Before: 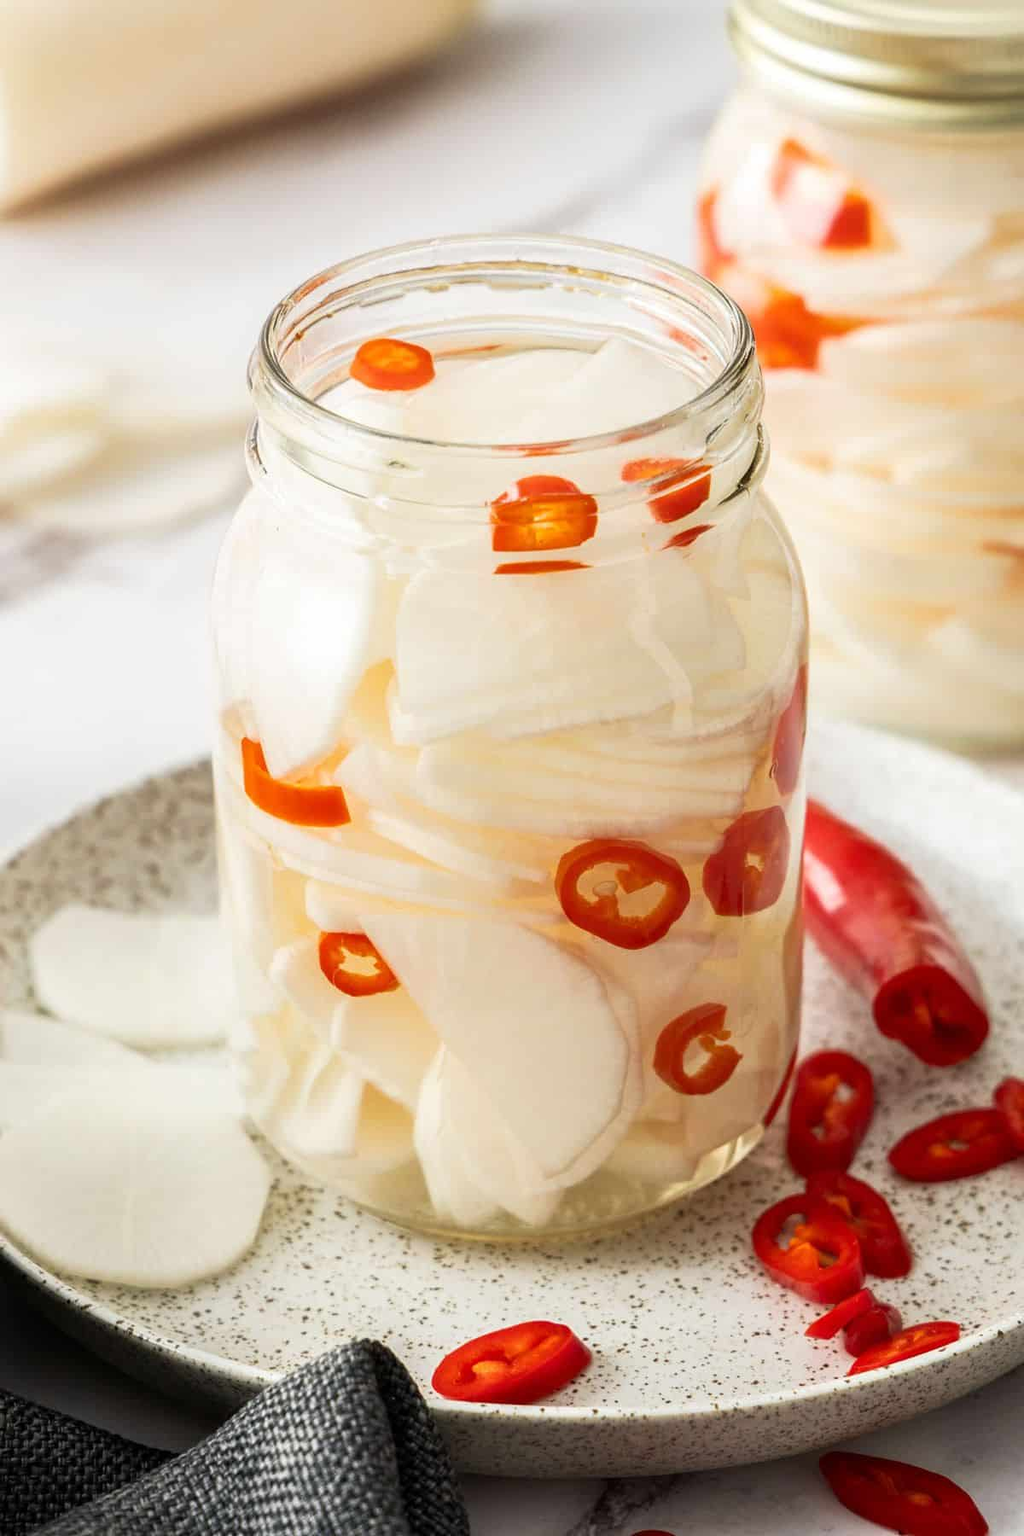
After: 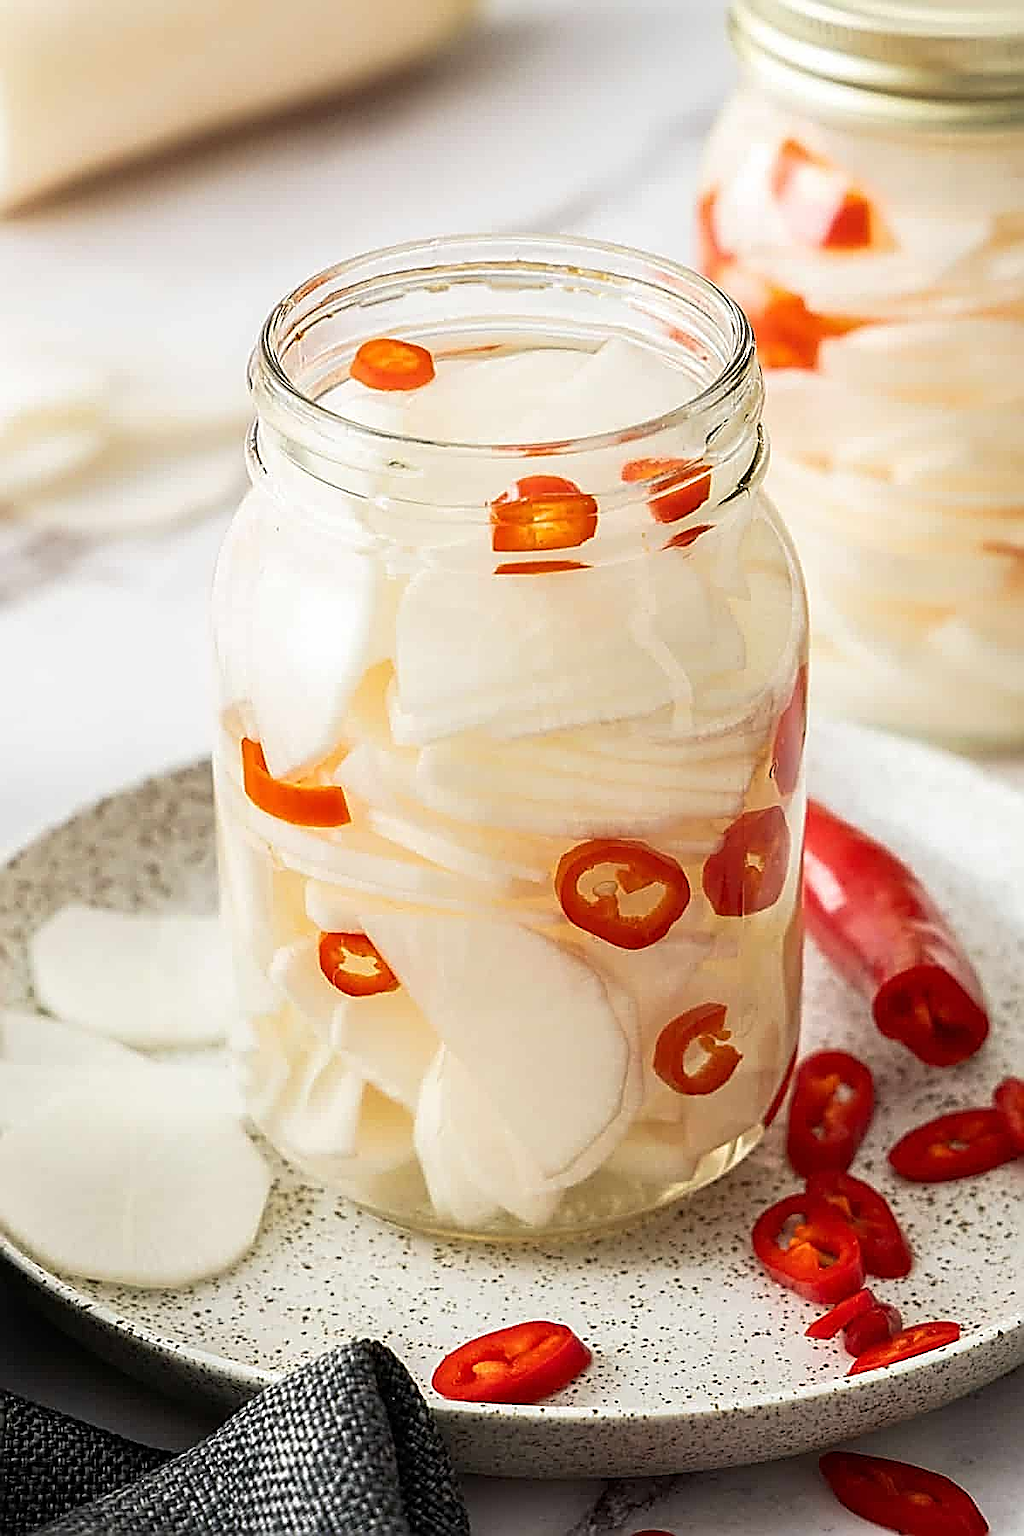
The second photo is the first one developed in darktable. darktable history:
sharpen: amount 1.872
